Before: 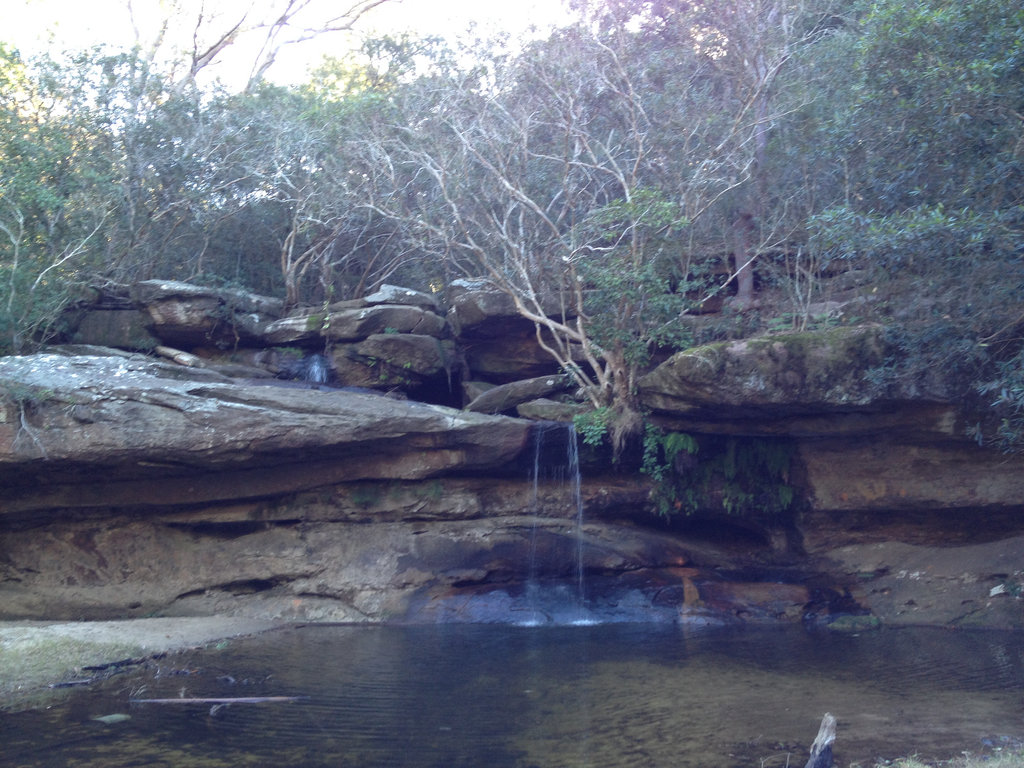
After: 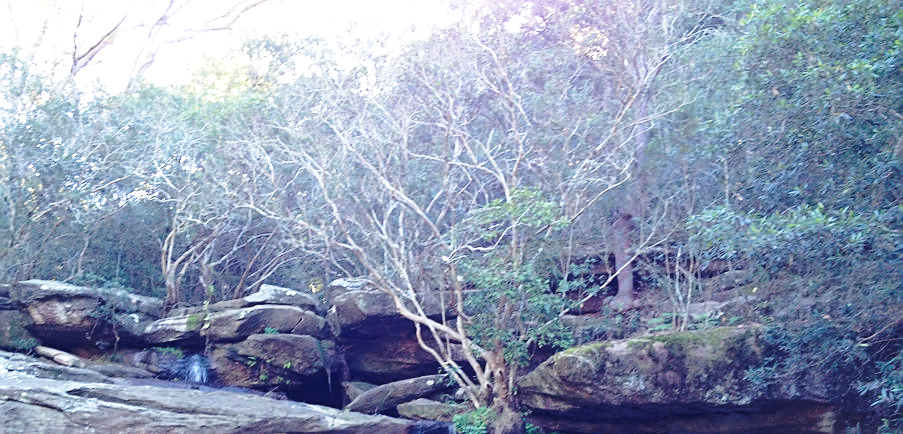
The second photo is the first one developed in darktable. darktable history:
crop and rotate: left 11.724%, bottom 43.463%
levels: mode automatic
exposure: black level correction 0, compensate highlight preservation false
base curve: curves: ch0 [(0, 0) (0.028, 0.03) (0.121, 0.232) (0.46, 0.748) (0.859, 0.968) (1, 1)], preserve colors none
sharpen: on, module defaults
velvia: on, module defaults
